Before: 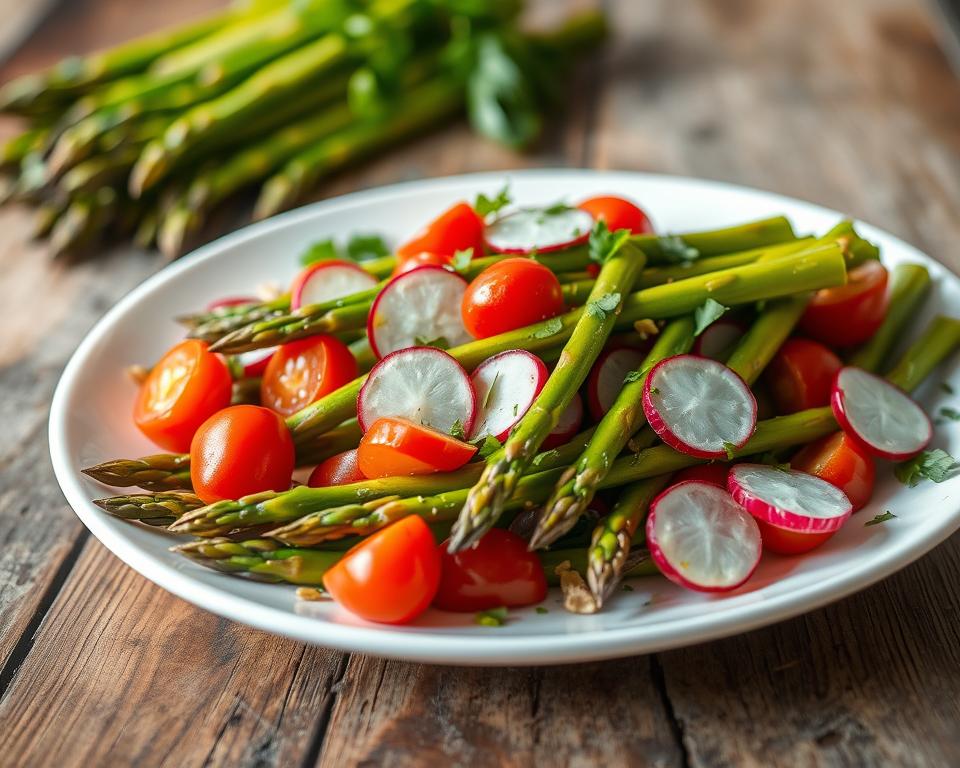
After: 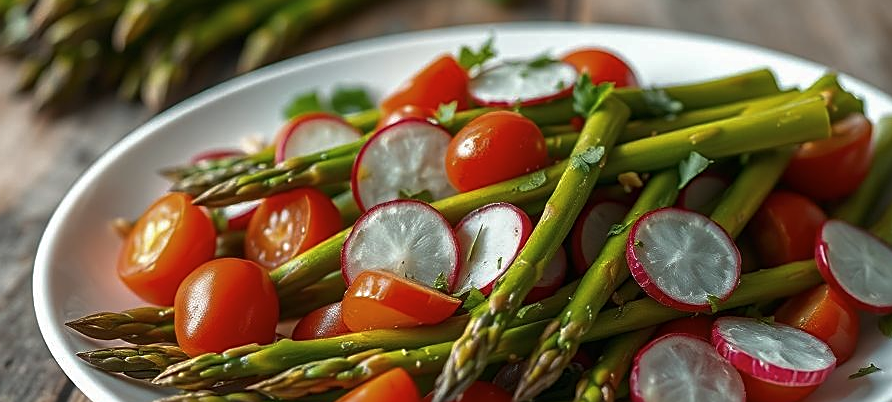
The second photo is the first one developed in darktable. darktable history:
tone curve: curves: ch0 [(0, 0) (0.797, 0.684) (1, 1)], color space Lab, linked channels, preserve colors none
sharpen: on, module defaults
crop: left 1.744%, top 19.225%, right 5.069%, bottom 28.357%
